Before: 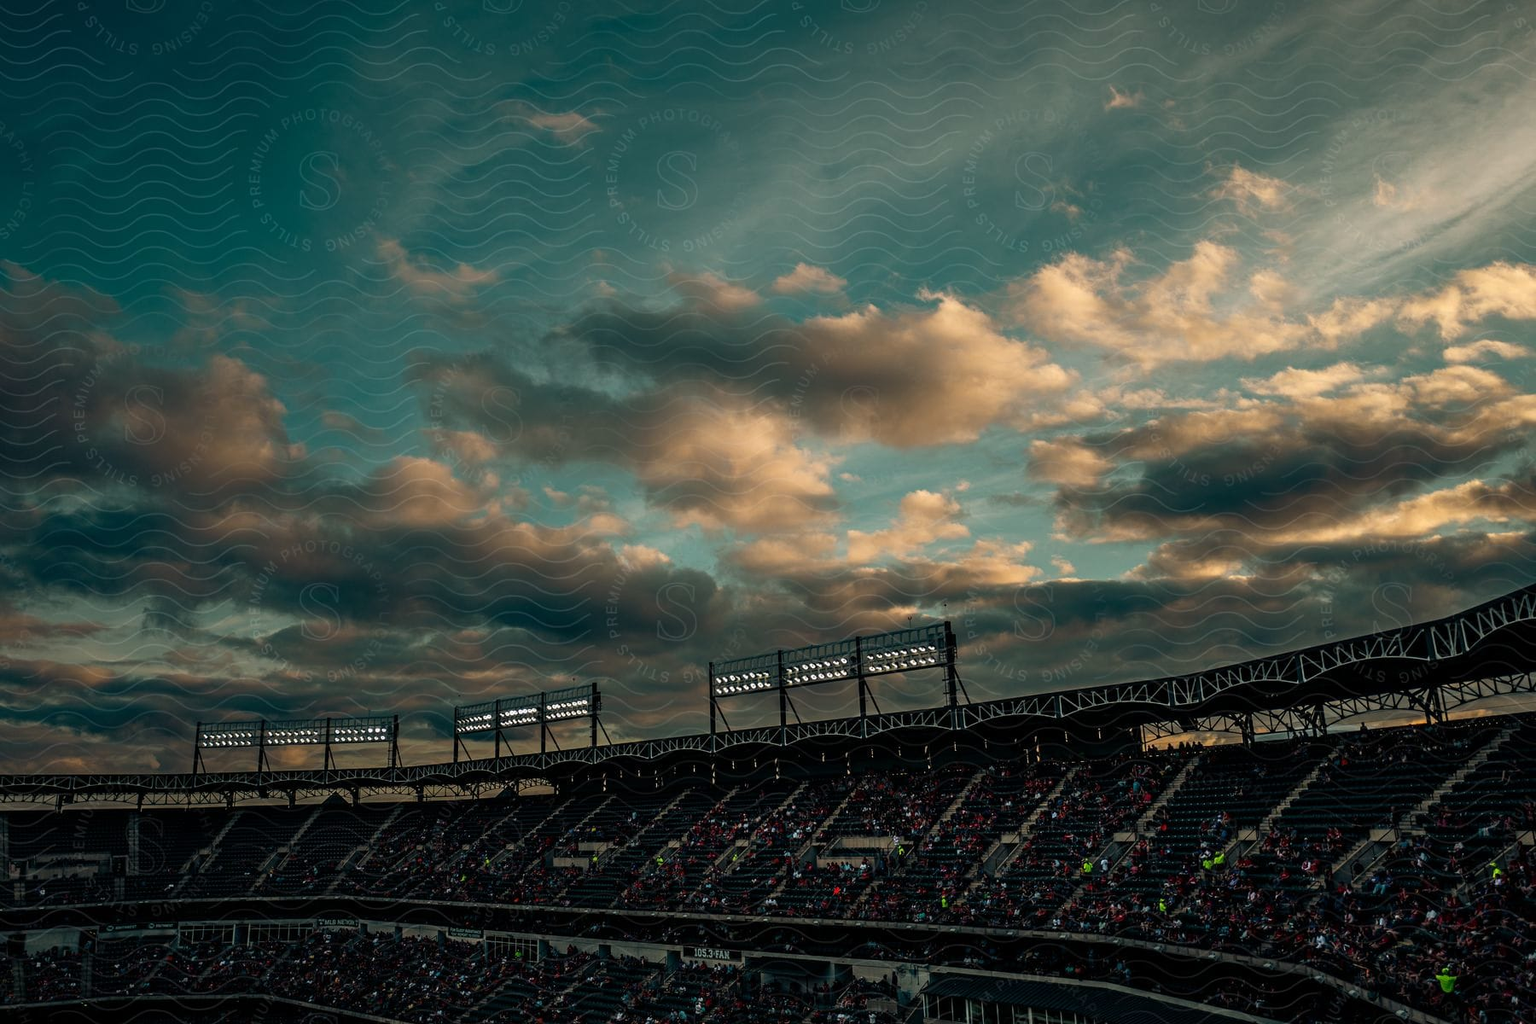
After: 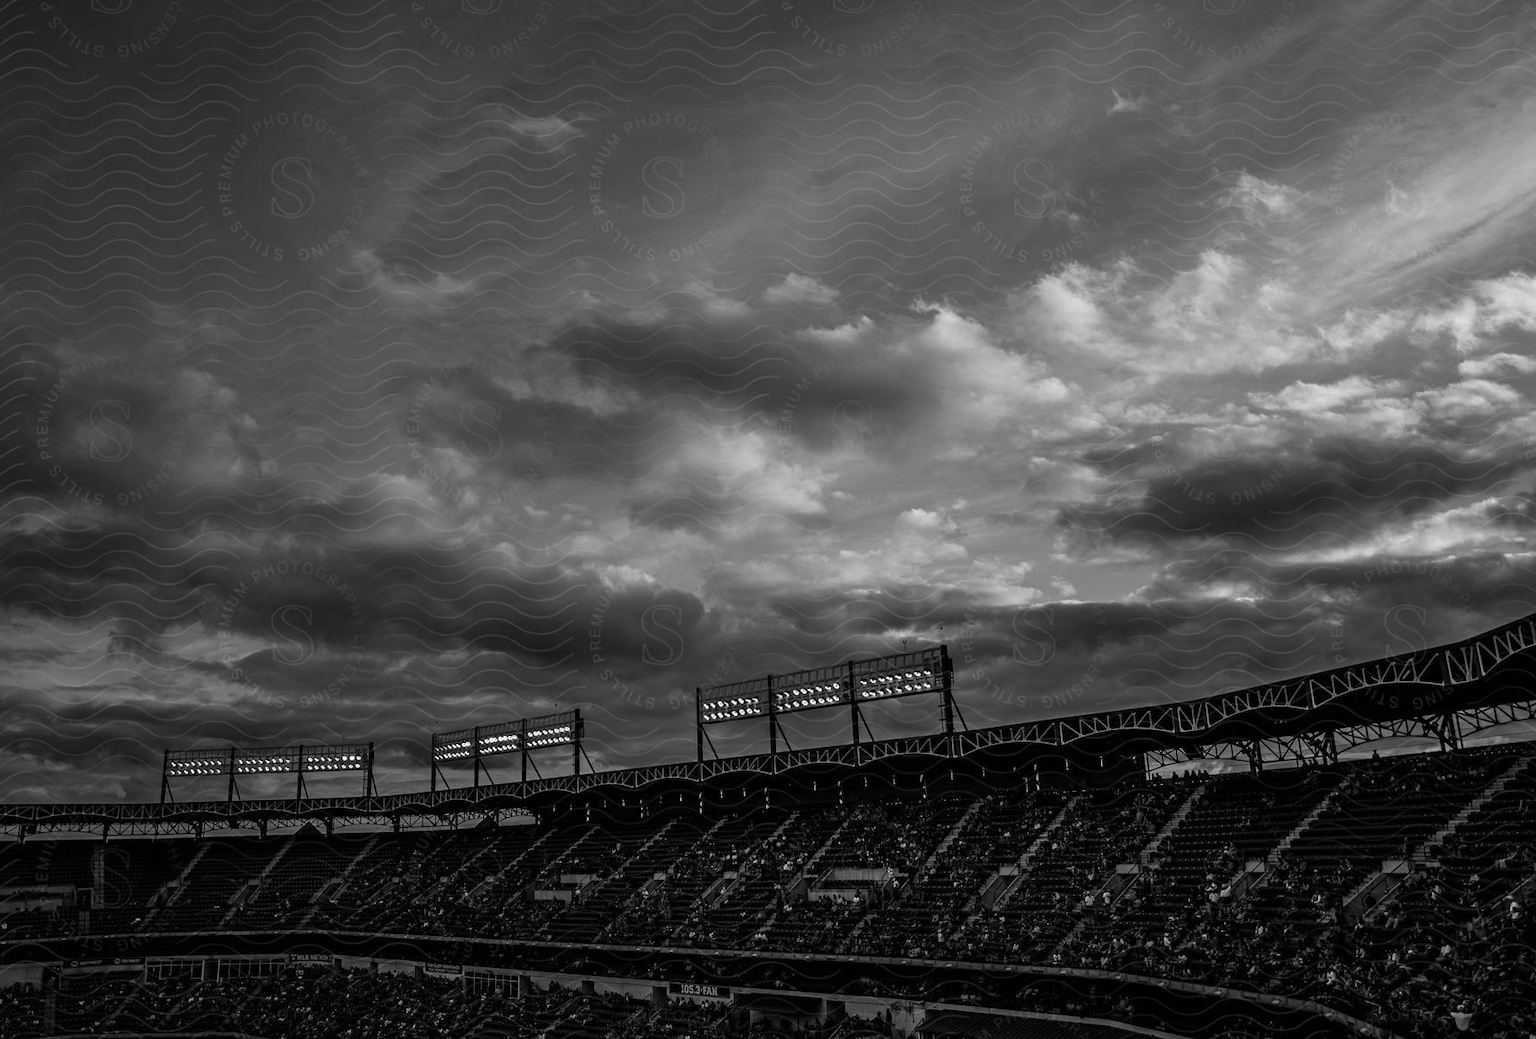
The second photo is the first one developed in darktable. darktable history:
monochrome: a 32, b 64, size 2.3, highlights 1
color zones: curves: ch0 [(0, 0.5) (0.125, 0.4) (0.25, 0.5) (0.375, 0.4) (0.5, 0.4) (0.625, 0.35) (0.75, 0.35) (0.875, 0.5)]; ch1 [(0, 0.35) (0.125, 0.45) (0.25, 0.35) (0.375, 0.35) (0.5, 0.35) (0.625, 0.35) (0.75, 0.45) (0.875, 0.35)]; ch2 [(0, 0.6) (0.125, 0.5) (0.25, 0.5) (0.375, 0.6) (0.5, 0.6) (0.625, 0.5) (0.75, 0.5) (0.875, 0.5)]
color correction: saturation 0.57
crop and rotate: left 2.536%, right 1.107%, bottom 2.246%
